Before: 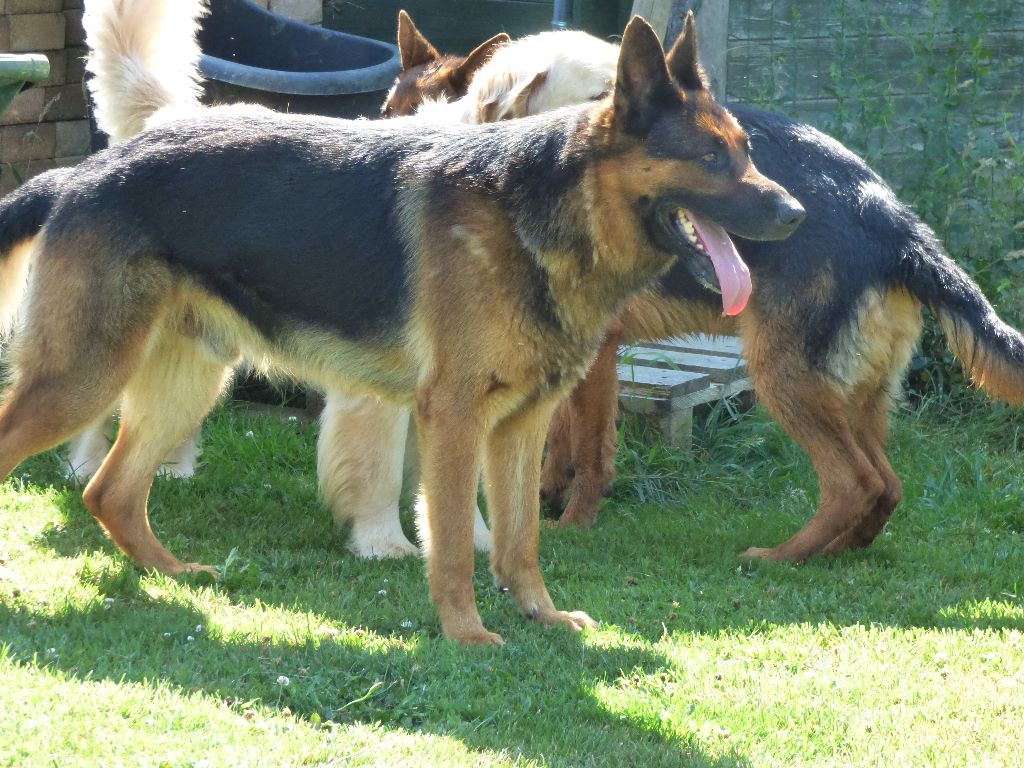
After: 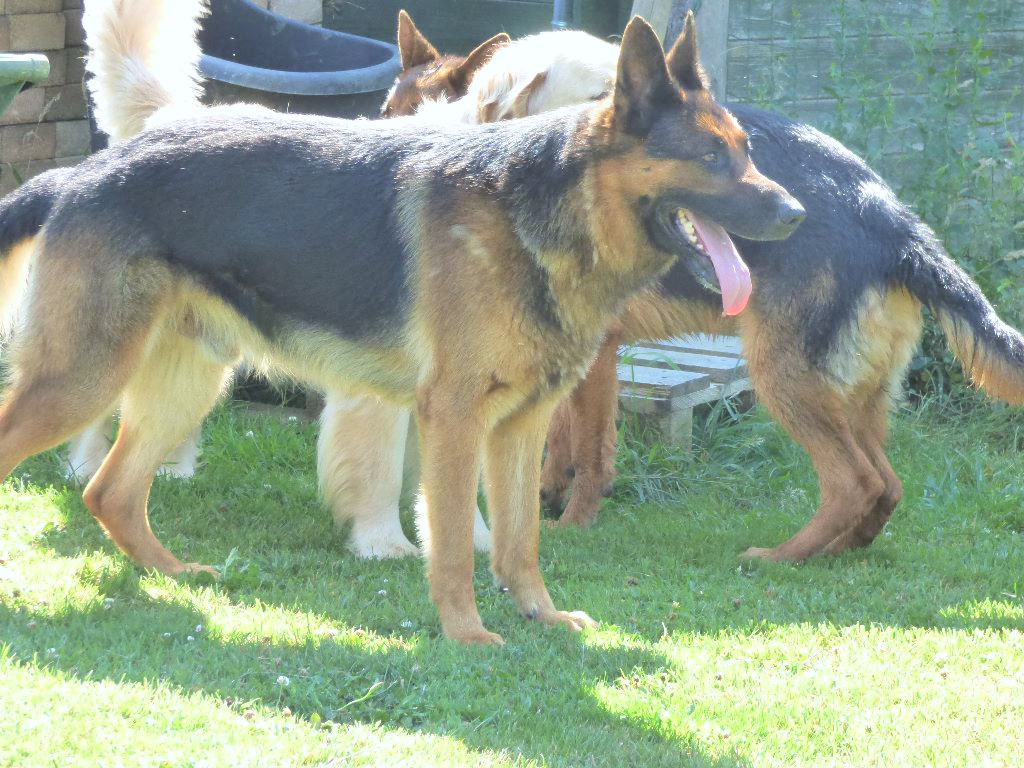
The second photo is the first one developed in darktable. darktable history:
contrast brightness saturation: brightness 0.28
white balance: red 0.976, blue 1.04
